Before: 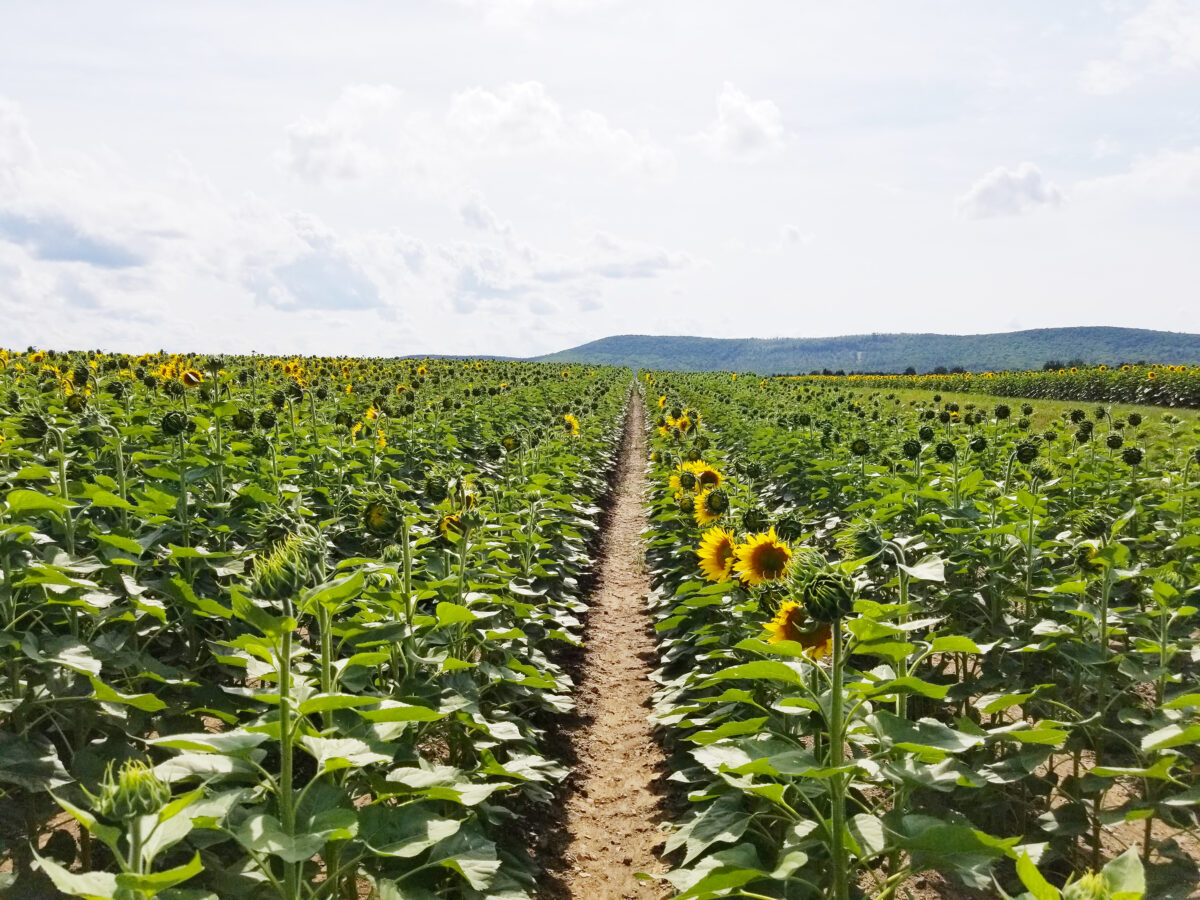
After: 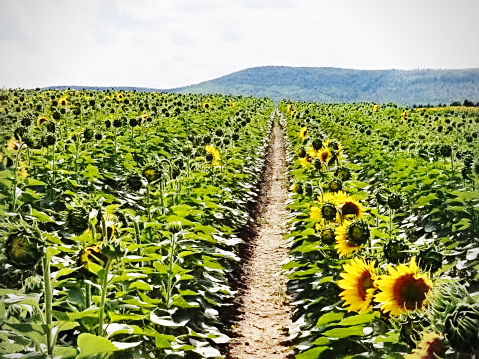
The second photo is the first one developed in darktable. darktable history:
vignetting: fall-off radius 45%, brightness -0.33
tone equalizer: on, module defaults
base curve: curves: ch0 [(0, 0) (0.036, 0.025) (0.121, 0.166) (0.206, 0.329) (0.605, 0.79) (1, 1)], preserve colors none
crop: left 30%, top 30%, right 30%, bottom 30%
color zones: curves: ch0 [(0, 0.5) (0.143, 0.5) (0.286, 0.5) (0.429, 0.5) (0.62, 0.489) (0.714, 0.445) (0.844, 0.496) (1, 0.5)]; ch1 [(0, 0.5) (0.143, 0.5) (0.286, 0.5) (0.429, 0.5) (0.571, 0.5) (0.714, 0.523) (0.857, 0.5) (1, 0.5)]
sharpen: on, module defaults
